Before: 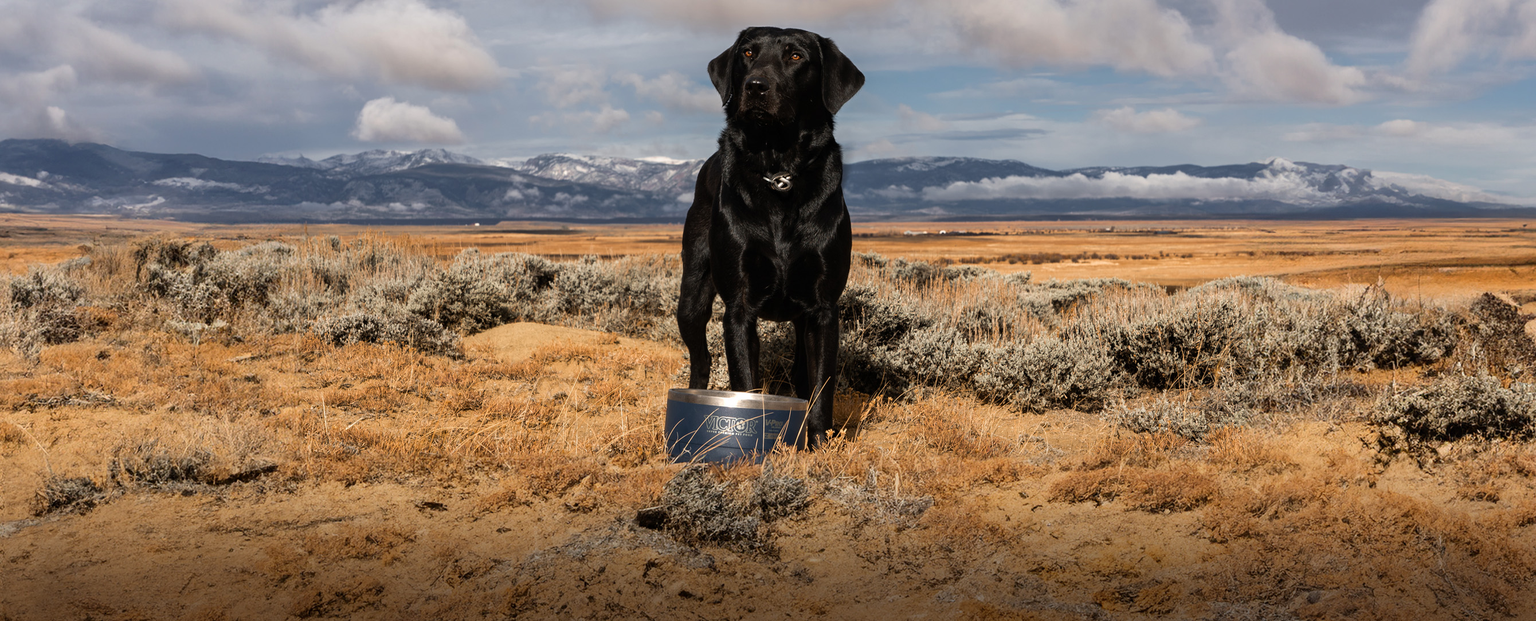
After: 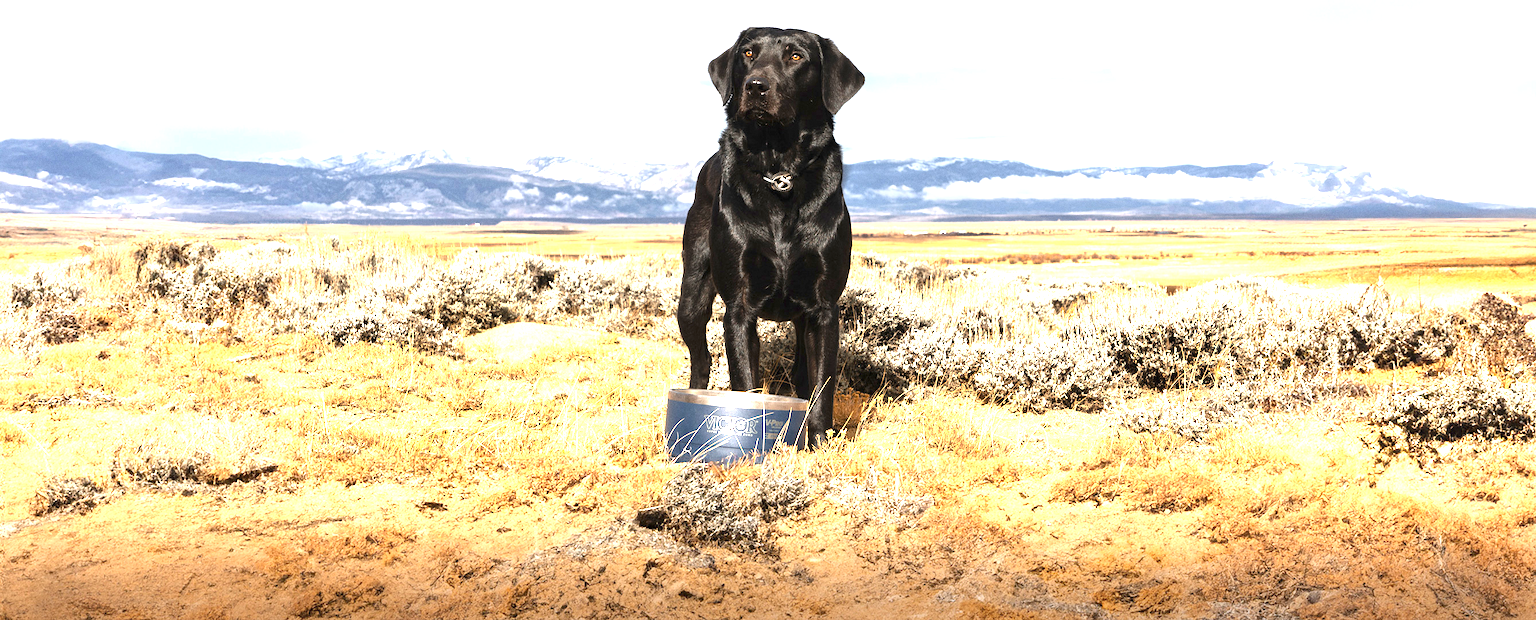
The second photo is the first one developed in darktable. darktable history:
grain: coarseness 0.09 ISO
exposure: black level correction 0, exposure 2.327 EV, compensate exposure bias true, compensate highlight preservation false
